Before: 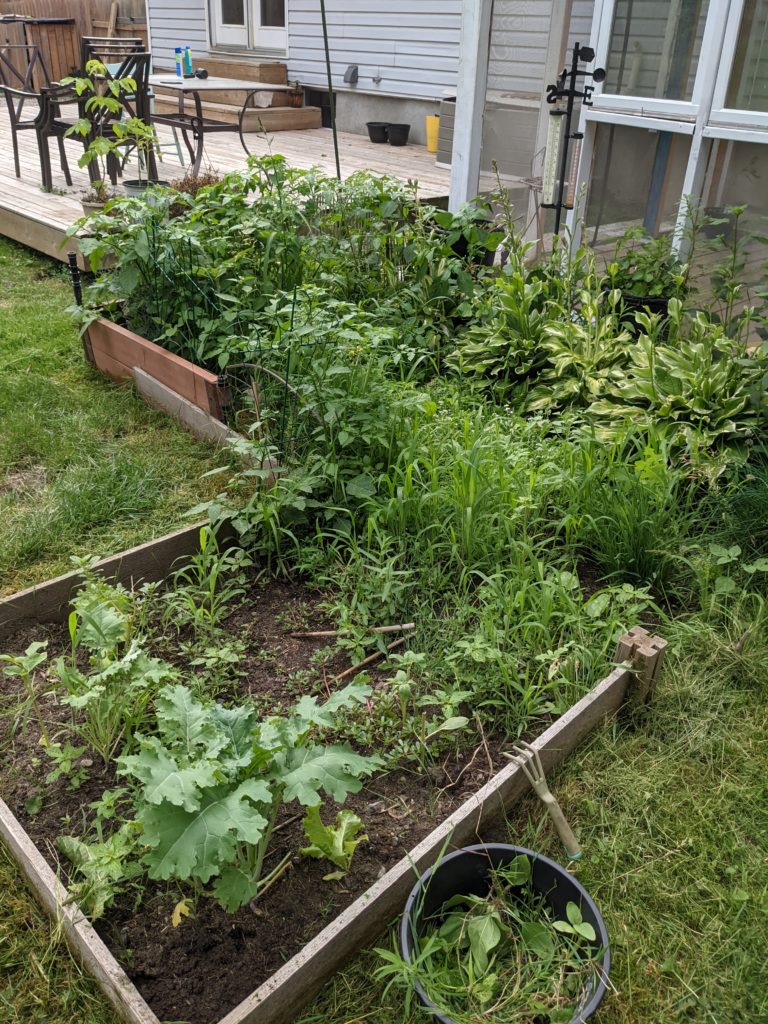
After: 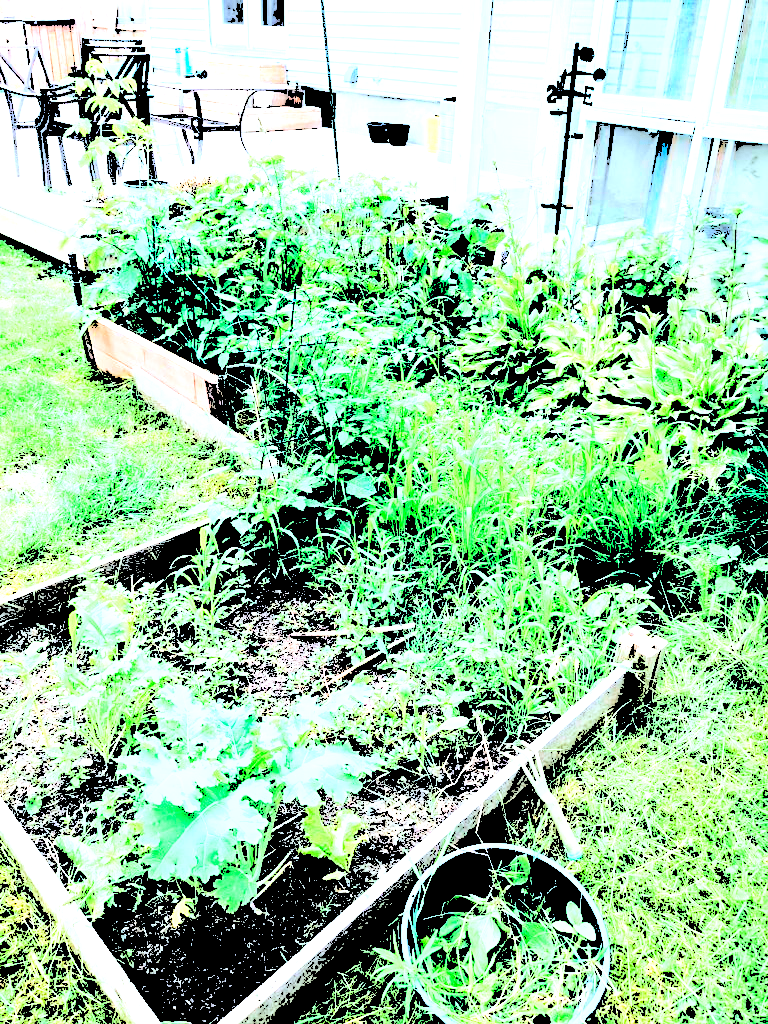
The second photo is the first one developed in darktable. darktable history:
tone equalizer: -8 EV -1.08 EV, -7 EV -1.01 EV, -6 EV -0.867 EV, -5 EV -0.578 EV, -3 EV 0.578 EV, -2 EV 0.867 EV, -1 EV 1.01 EV, +0 EV 1.08 EV, edges refinement/feathering 500, mask exposure compensation -1.57 EV, preserve details no
tone curve: curves: ch0 [(0, 0) (0.003, 0.004) (0.011, 0.014) (0.025, 0.032) (0.044, 0.057) (0.069, 0.089) (0.1, 0.128) (0.136, 0.174) (0.177, 0.227) (0.224, 0.287) (0.277, 0.354) (0.335, 0.427) (0.399, 0.507) (0.468, 0.582) (0.543, 0.653) (0.623, 0.726) (0.709, 0.799) (0.801, 0.876) (0.898, 0.937) (1, 1)], preserve colors none
levels: levels [0.246, 0.246, 0.506]
color calibration: x 0.396, y 0.386, temperature 3669 K
